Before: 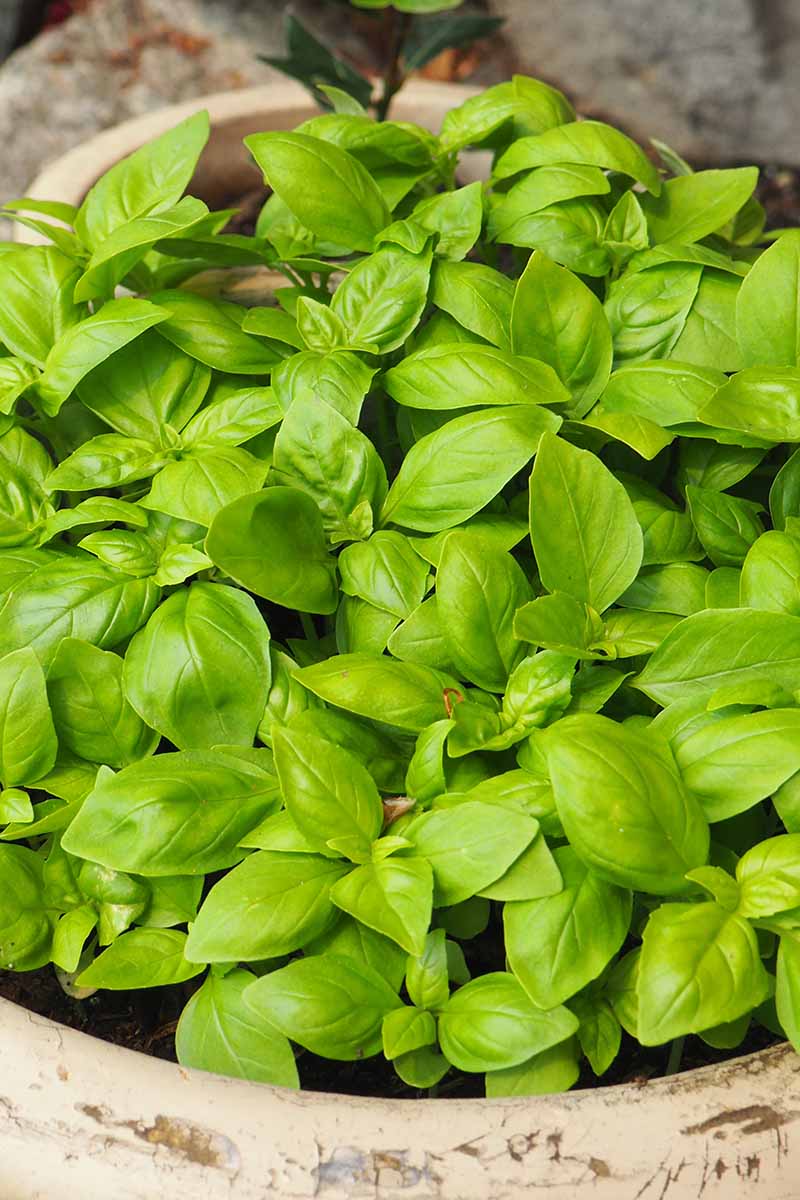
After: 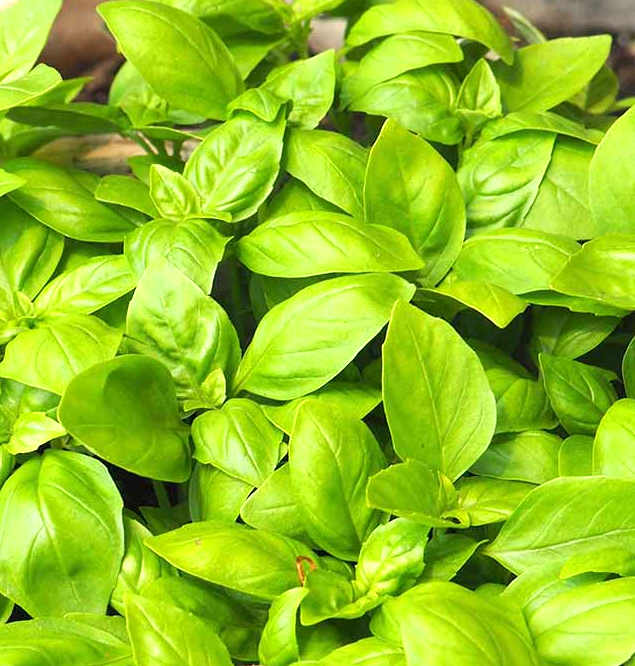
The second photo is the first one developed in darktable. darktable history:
tone equalizer: on, module defaults
crop: left 18.377%, top 11.071%, right 2.185%, bottom 33.387%
exposure: exposure 0.66 EV, compensate highlight preservation false
